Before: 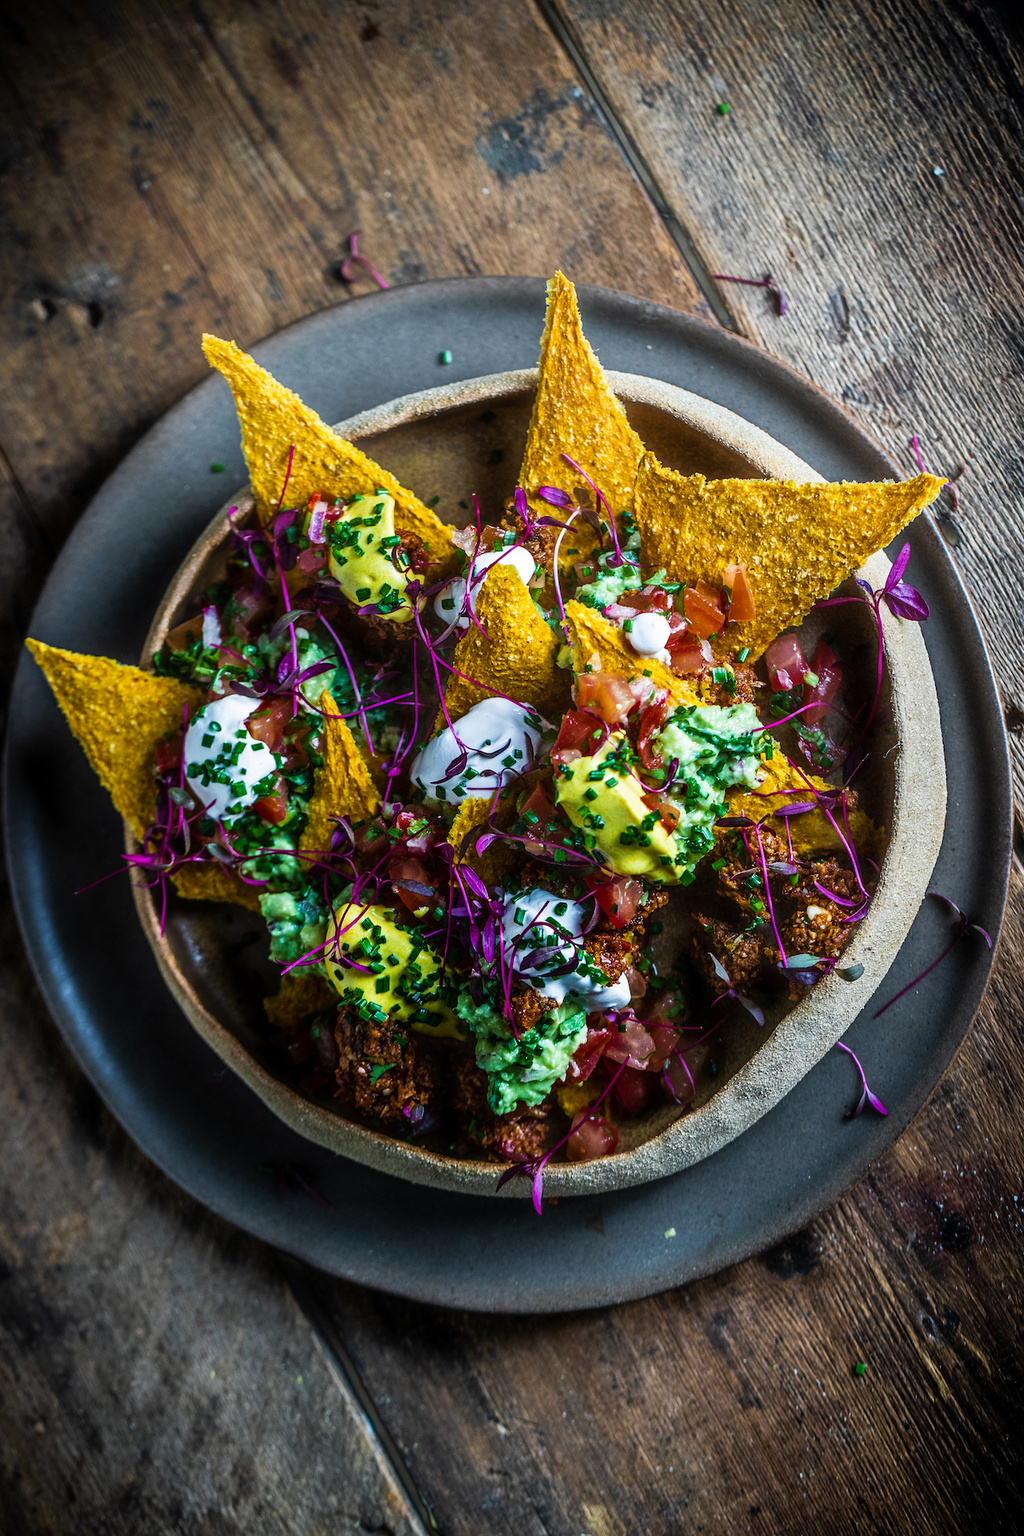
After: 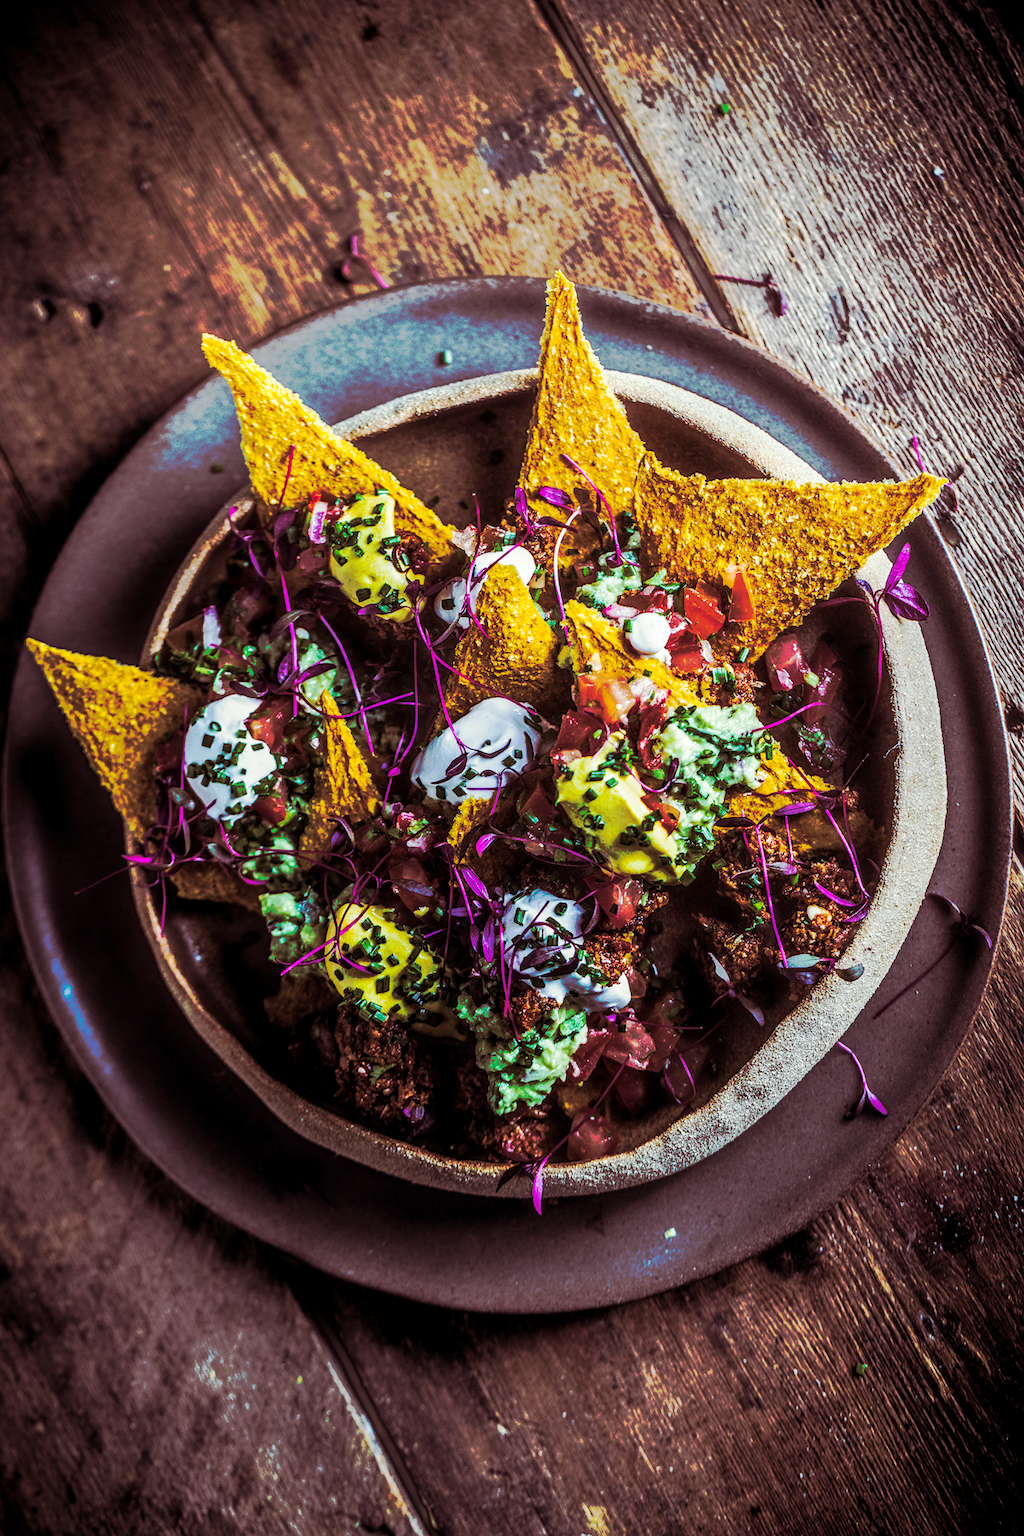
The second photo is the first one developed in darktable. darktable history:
local contrast: on, module defaults
split-toning: on, module defaults
tone curve: curves: ch0 [(0, 0) (0.003, 0.003) (0.011, 0.01) (0.025, 0.023) (0.044, 0.042) (0.069, 0.065) (0.1, 0.094) (0.136, 0.127) (0.177, 0.166) (0.224, 0.211) (0.277, 0.26) (0.335, 0.315) (0.399, 0.375) (0.468, 0.44) (0.543, 0.658) (0.623, 0.718) (0.709, 0.782) (0.801, 0.851) (0.898, 0.923) (1, 1)], preserve colors none
